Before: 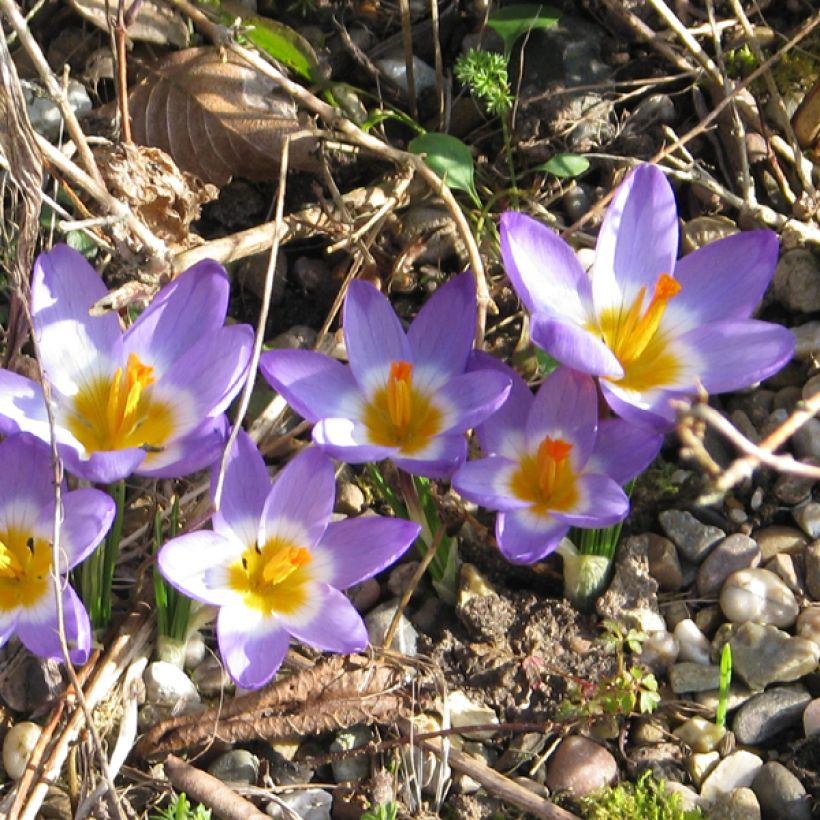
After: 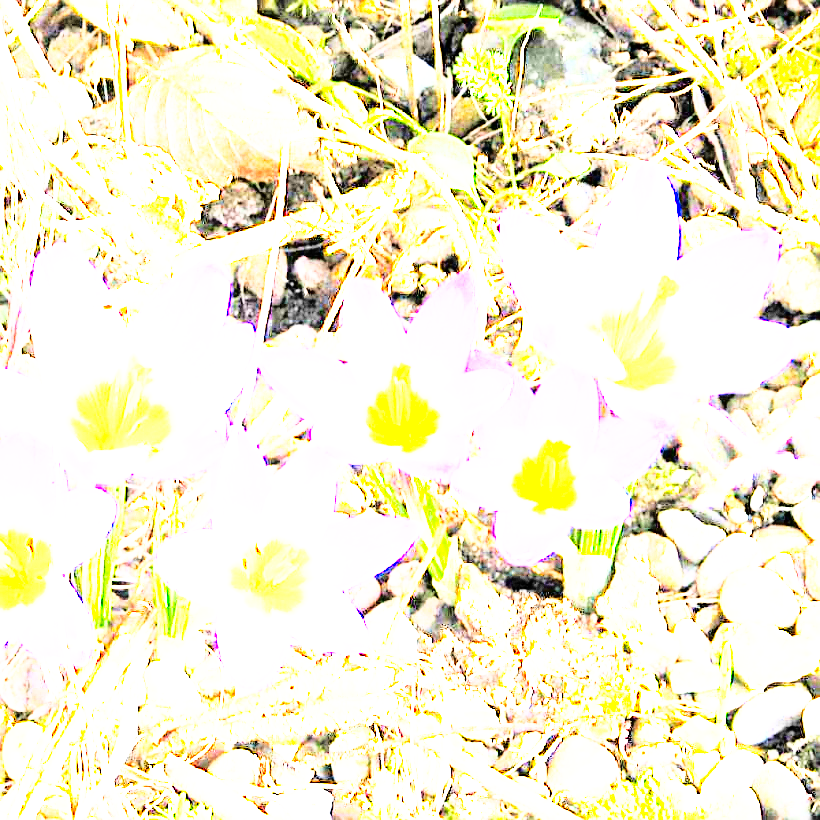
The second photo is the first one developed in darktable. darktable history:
exposure: black level correction 0.001, exposure 2.671 EV, compensate highlight preservation false
tone equalizer: -8 EV -1.11 EV, -7 EV -1.04 EV, -6 EV -0.841 EV, -5 EV -0.544 EV, -3 EV 0.547 EV, -2 EV 0.847 EV, -1 EV 1 EV, +0 EV 1.08 EV
sharpen: on, module defaults
color balance rgb: highlights gain › chroma 0.26%, highlights gain › hue 331.51°, global offset › hue 169.51°, perceptual saturation grading › global saturation 19.876%
base curve: curves: ch0 [(0, 0) (0.007, 0.004) (0.027, 0.03) (0.046, 0.07) (0.207, 0.54) (0.442, 0.872) (0.673, 0.972) (1, 1)], preserve colors none
contrast brightness saturation: contrast 0.069, brightness 0.173, saturation 0.413
tone curve: curves: ch0 [(0, 0) (0.003, 0) (0.011, 0.001) (0.025, 0.001) (0.044, 0.002) (0.069, 0.007) (0.1, 0.015) (0.136, 0.027) (0.177, 0.066) (0.224, 0.122) (0.277, 0.219) (0.335, 0.327) (0.399, 0.432) (0.468, 0.527) (0.543, 0.615) (0.623, 0.695) (0.709, 0.777) (0.801, 0.874) (0.898, 0.973) (1, 1)], color space Lab, independent channels, preserve colors none
